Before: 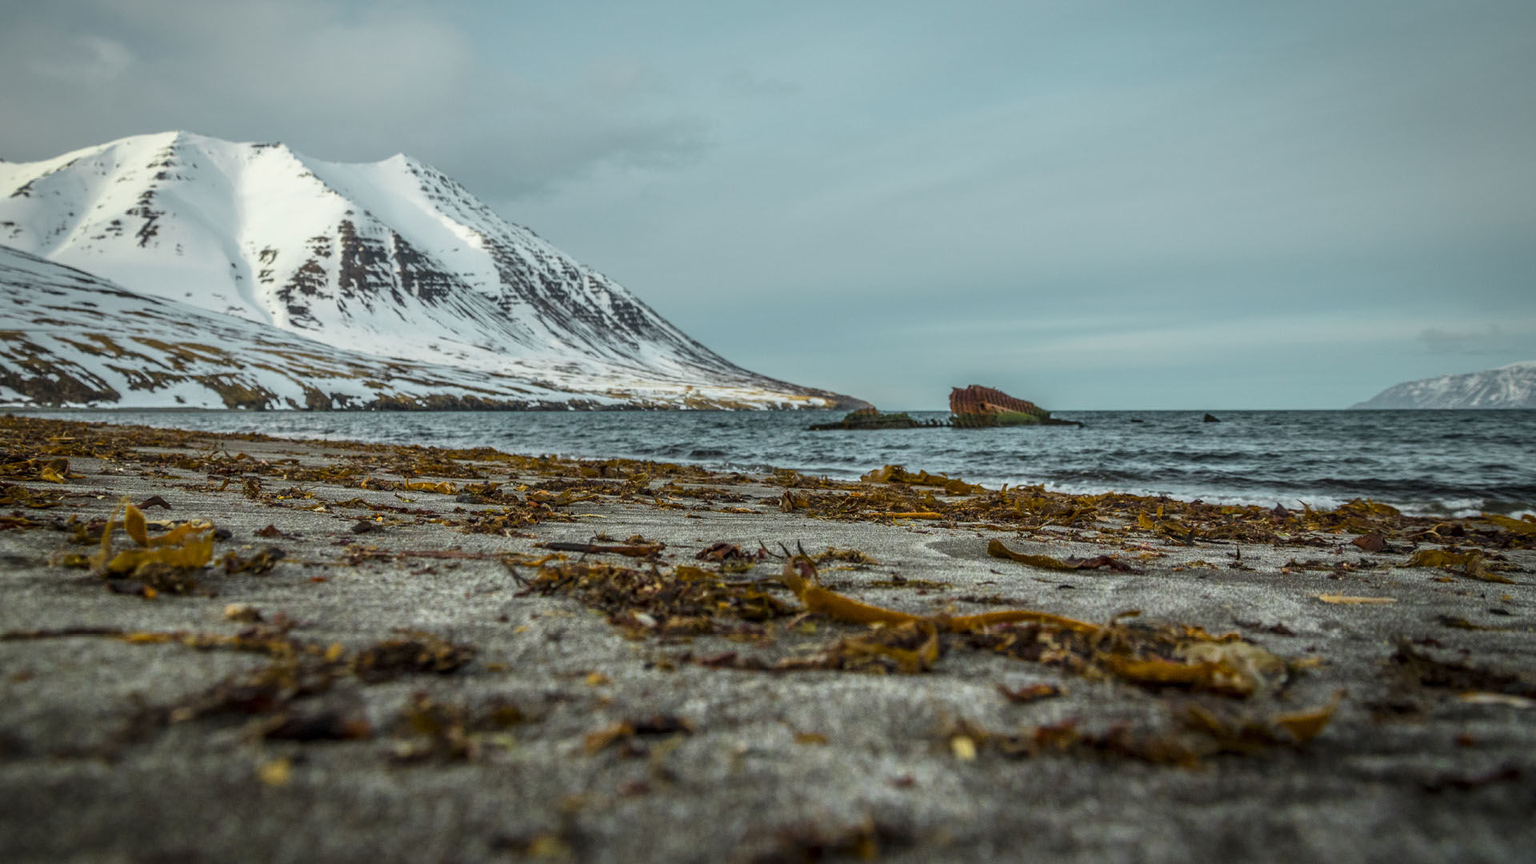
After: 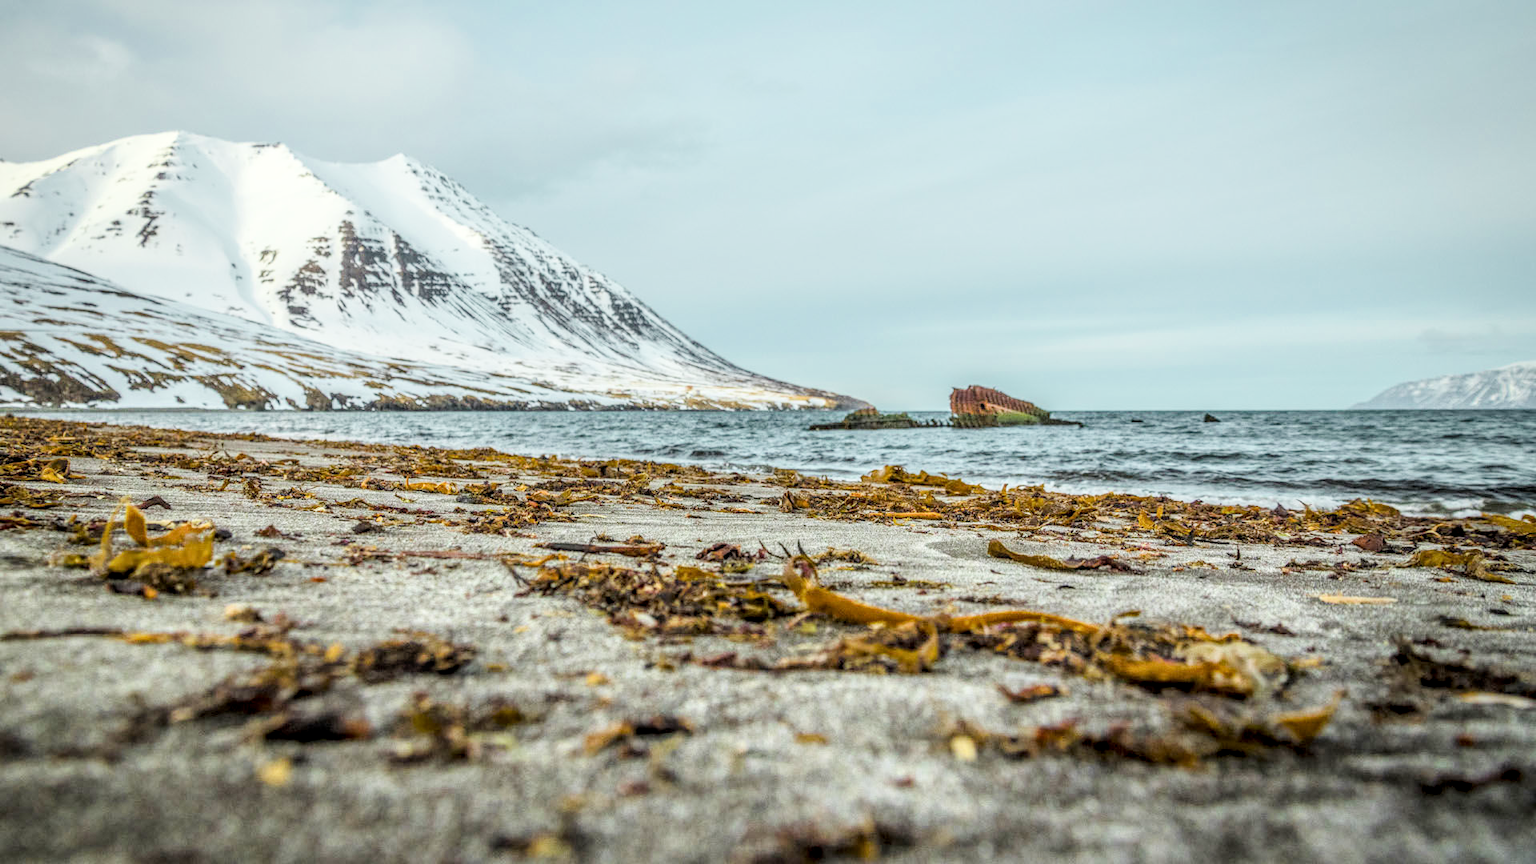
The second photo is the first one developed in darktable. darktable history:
filmic rgb: black relative exposure -7.47 EV, white relative exposure 4.88 EV, hardness 3.4
exposure: black level correction 0.001, exposure 1.734 EV, compensate highlight preservation false
local contrast: highlights 5%, shadows 0%, detail 133%
